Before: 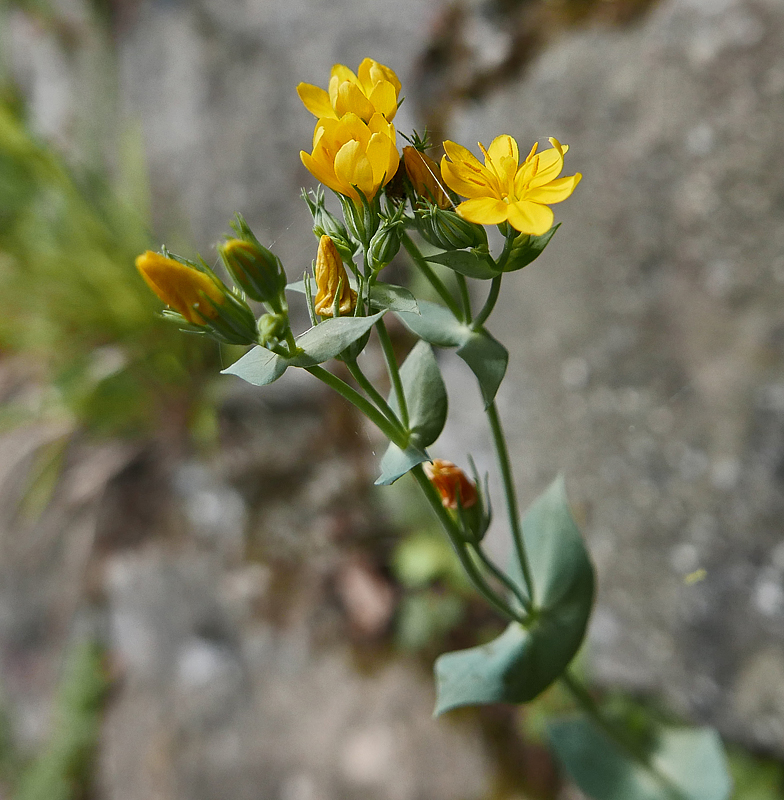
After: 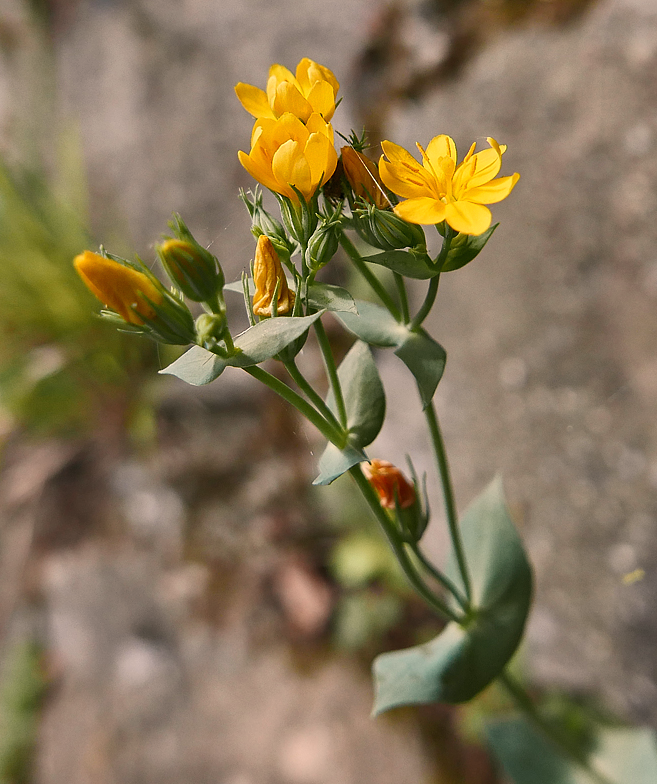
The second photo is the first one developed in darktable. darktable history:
white balance: red 1.127, blue 0.943
crop: left 8.026%, right 7.374%
